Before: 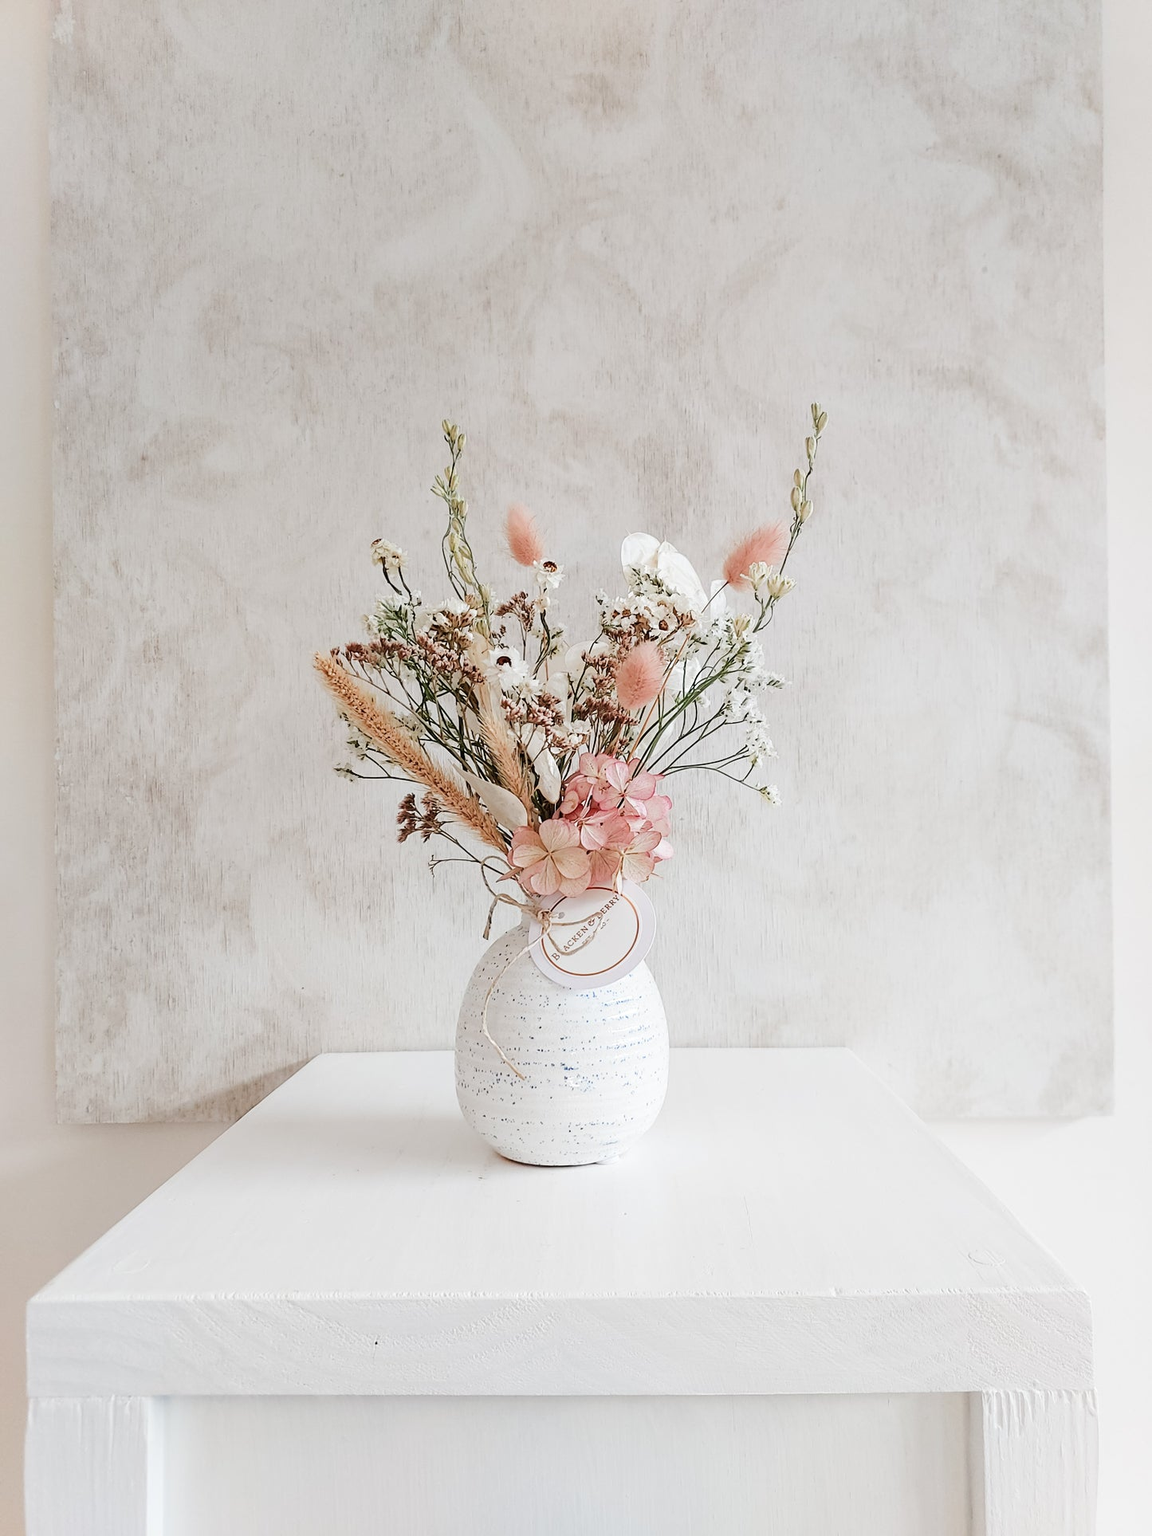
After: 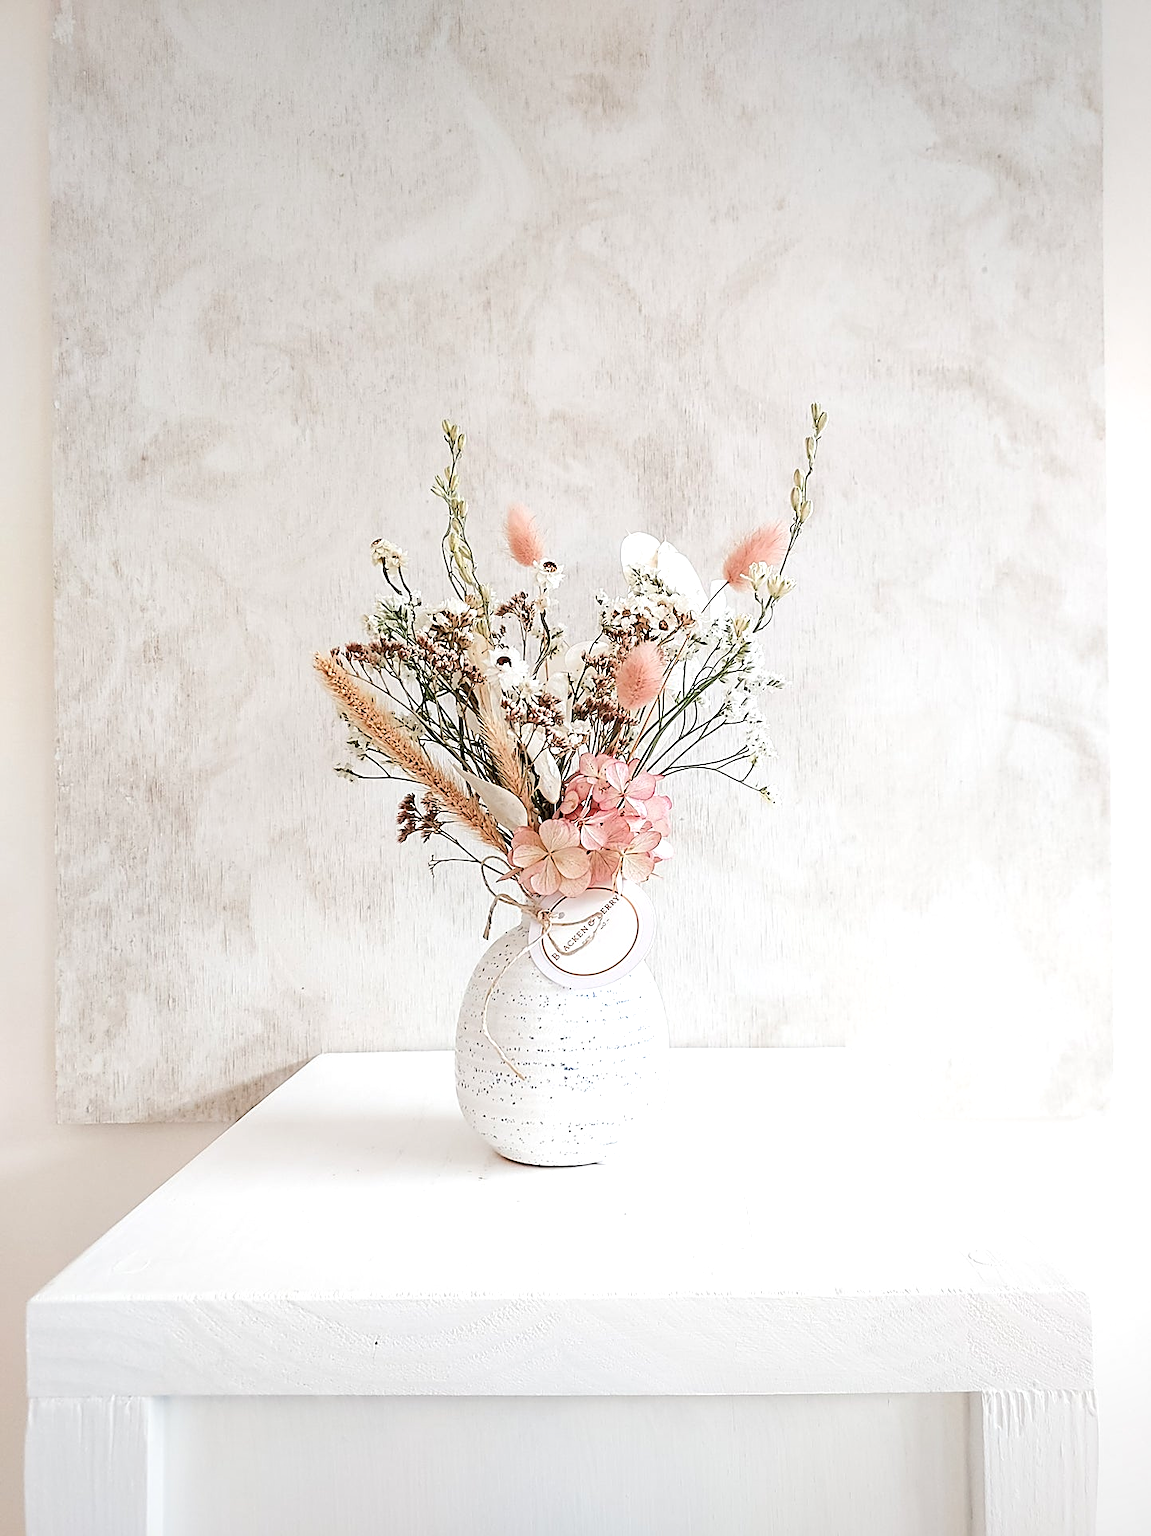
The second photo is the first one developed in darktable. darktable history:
vignetting: fall-off start 97.79%, fall-off radius 101.07%, brightness -0.379, saturation 0.017, width/height ratio 1.37
sharpen: on, module defaults
tone equalizer: -8 EV -0.442 EV, -7 EV -0.389 EV, -6 EV -0.354 EV, -5 EV -0.224 EV, -3 EV 0.257 EV, -2 EV 0.327 EV, -1 EV 0.373 EV, +0 EV 0.434 EV
